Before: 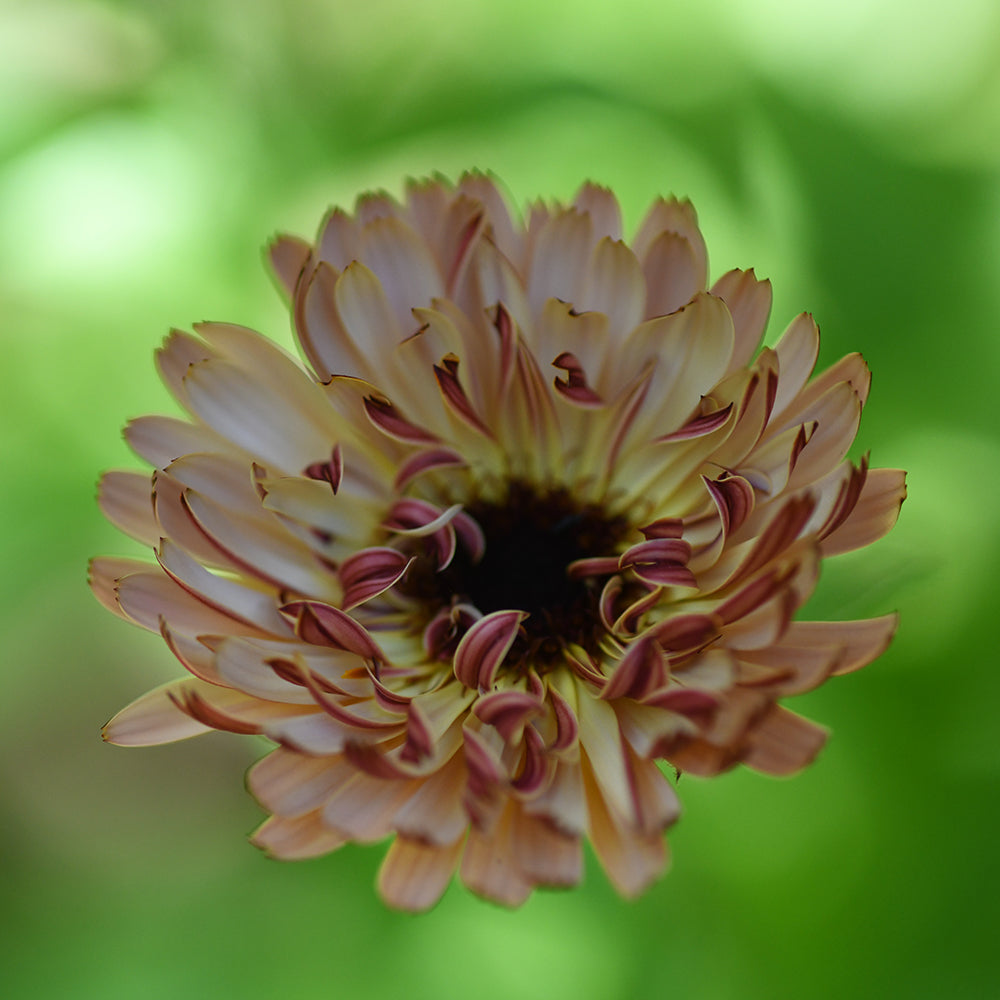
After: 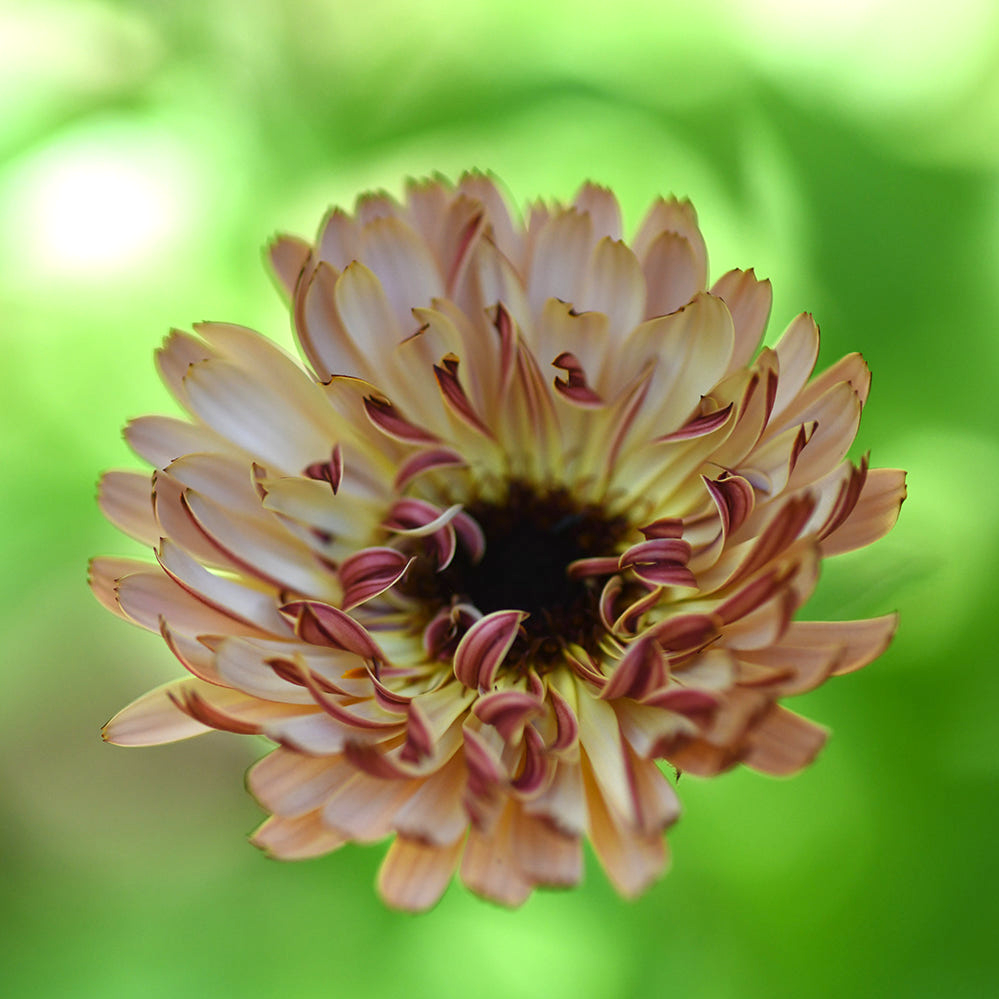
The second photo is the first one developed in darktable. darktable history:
crop: left 0.047%
exposure: exposure 0.717 EV, compensate highlight preservation false
